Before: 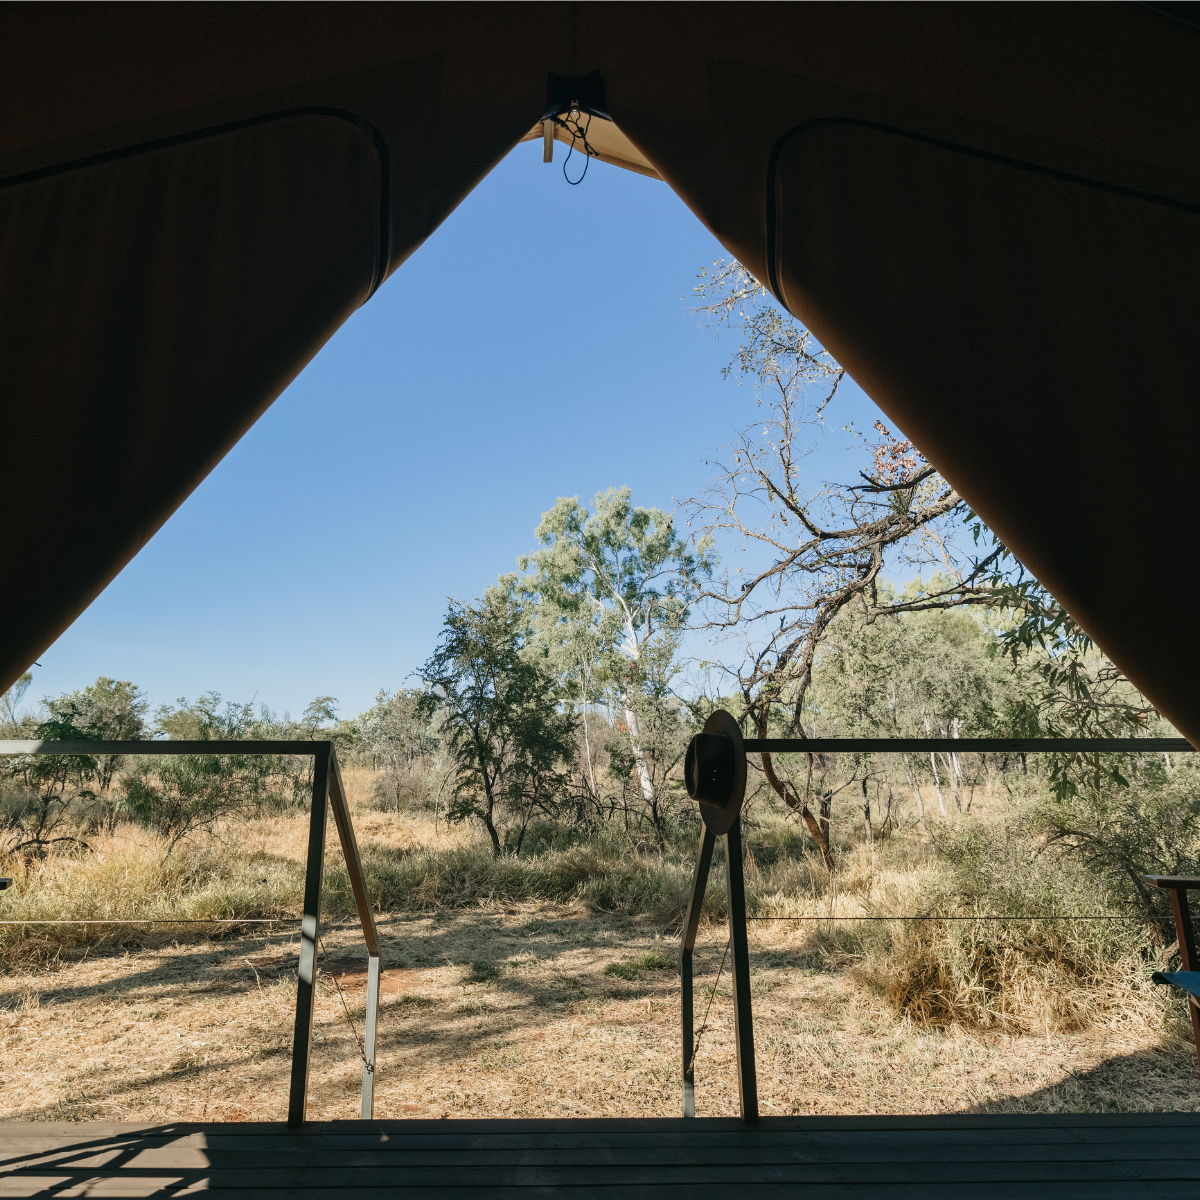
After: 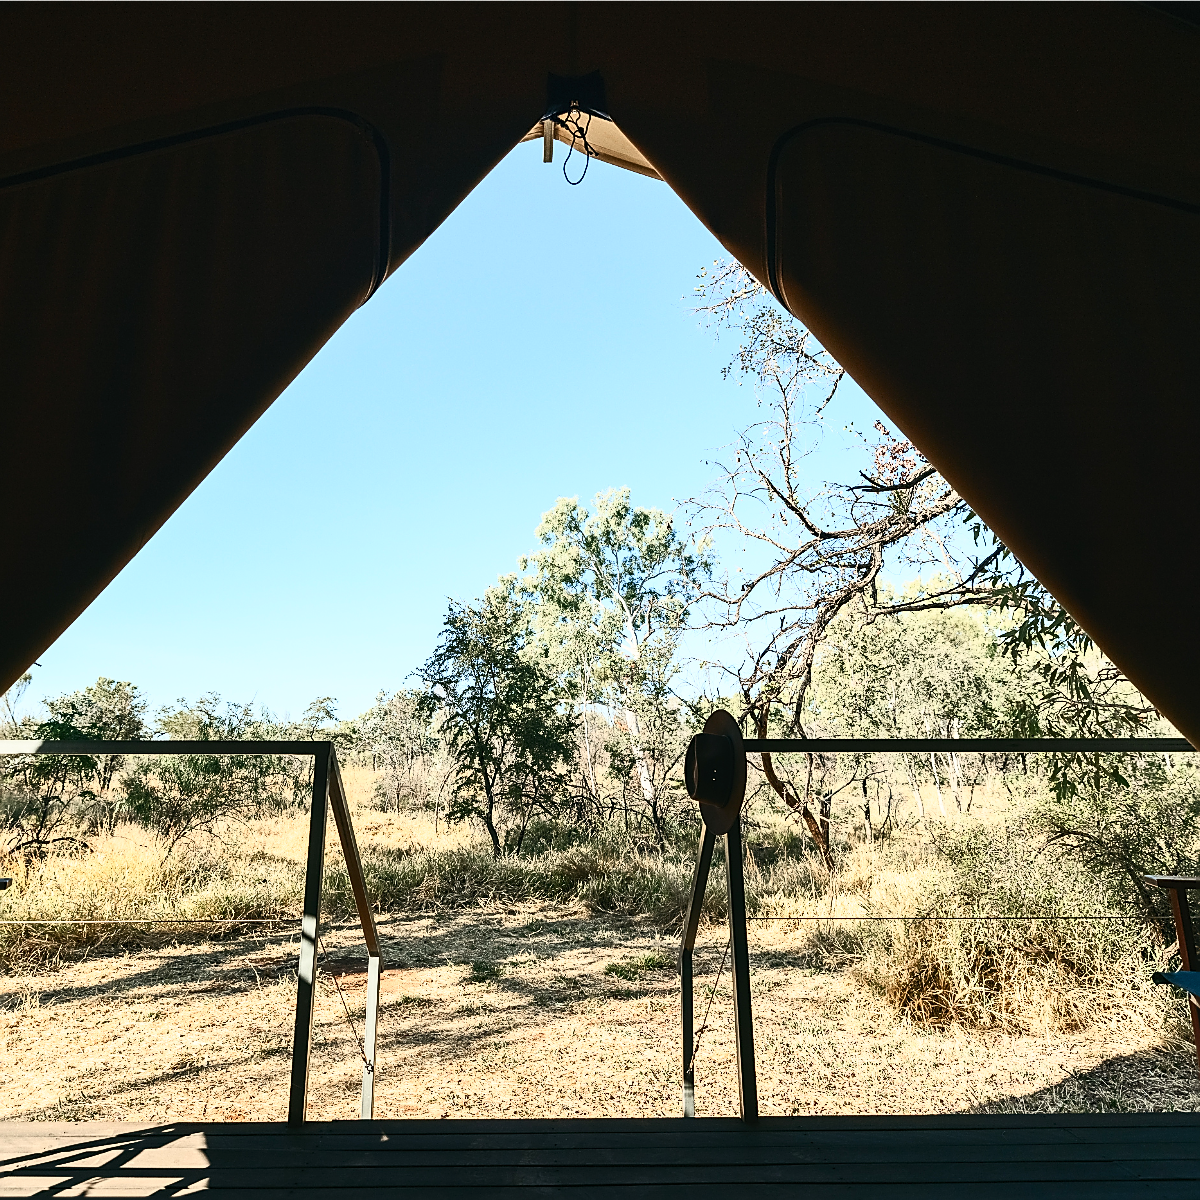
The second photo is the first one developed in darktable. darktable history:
contrast brightness saturation: contrast 0.612, brightness 0.341, saturation 0.149
sharpen: radius 1.394, amount 1.247, threshold 0.844
